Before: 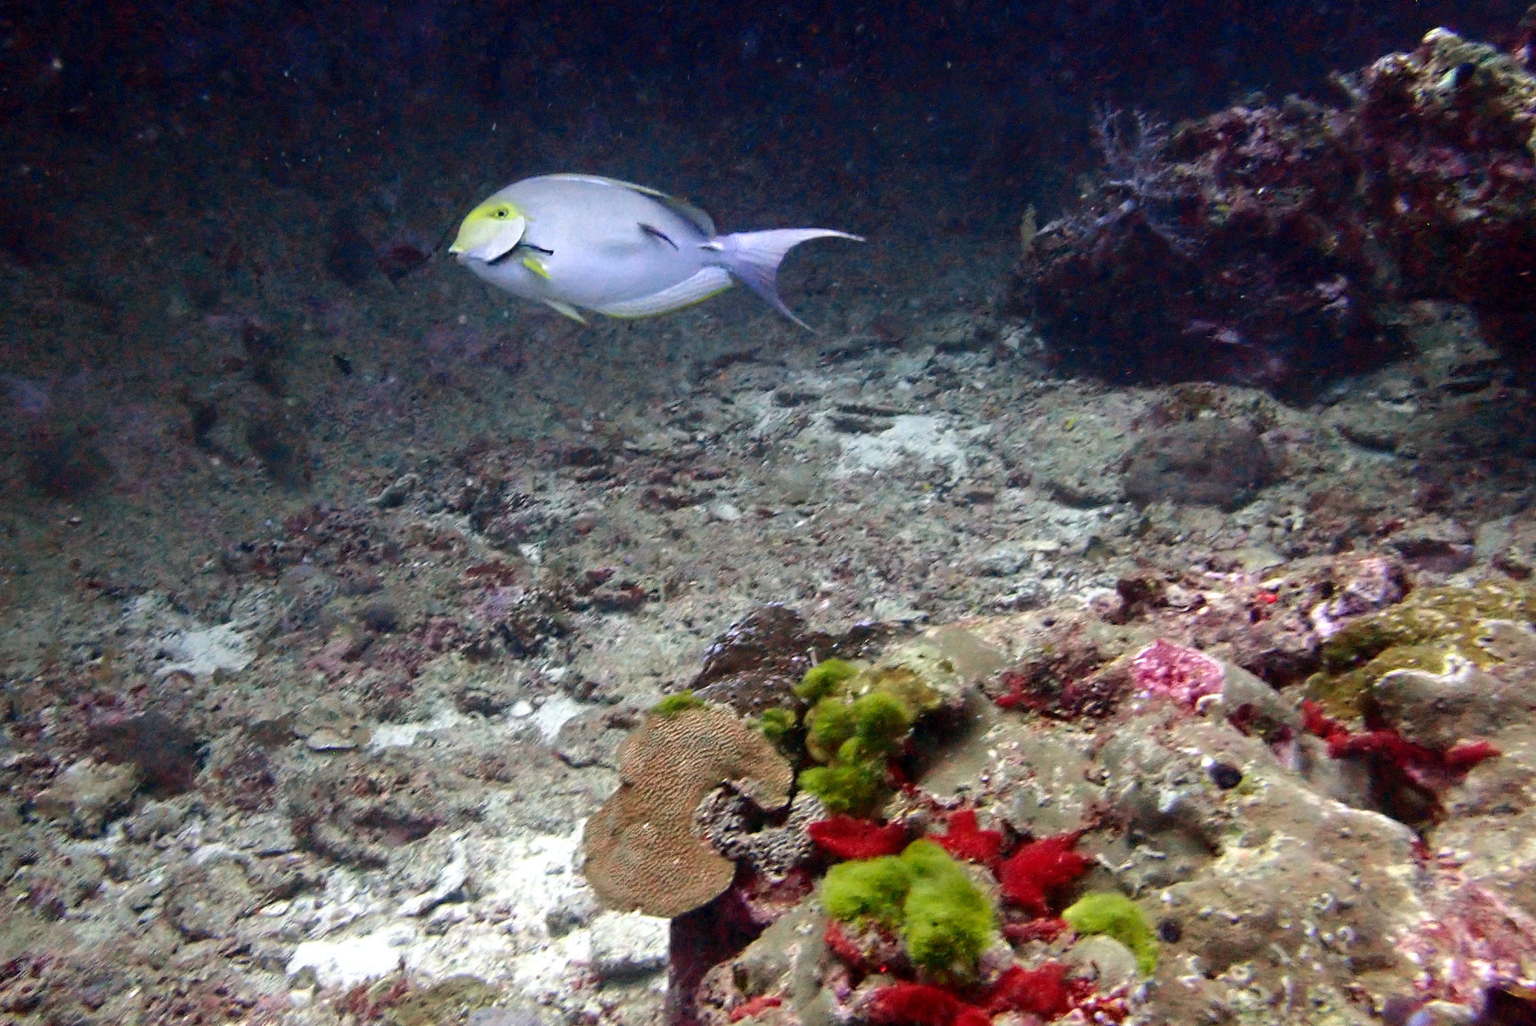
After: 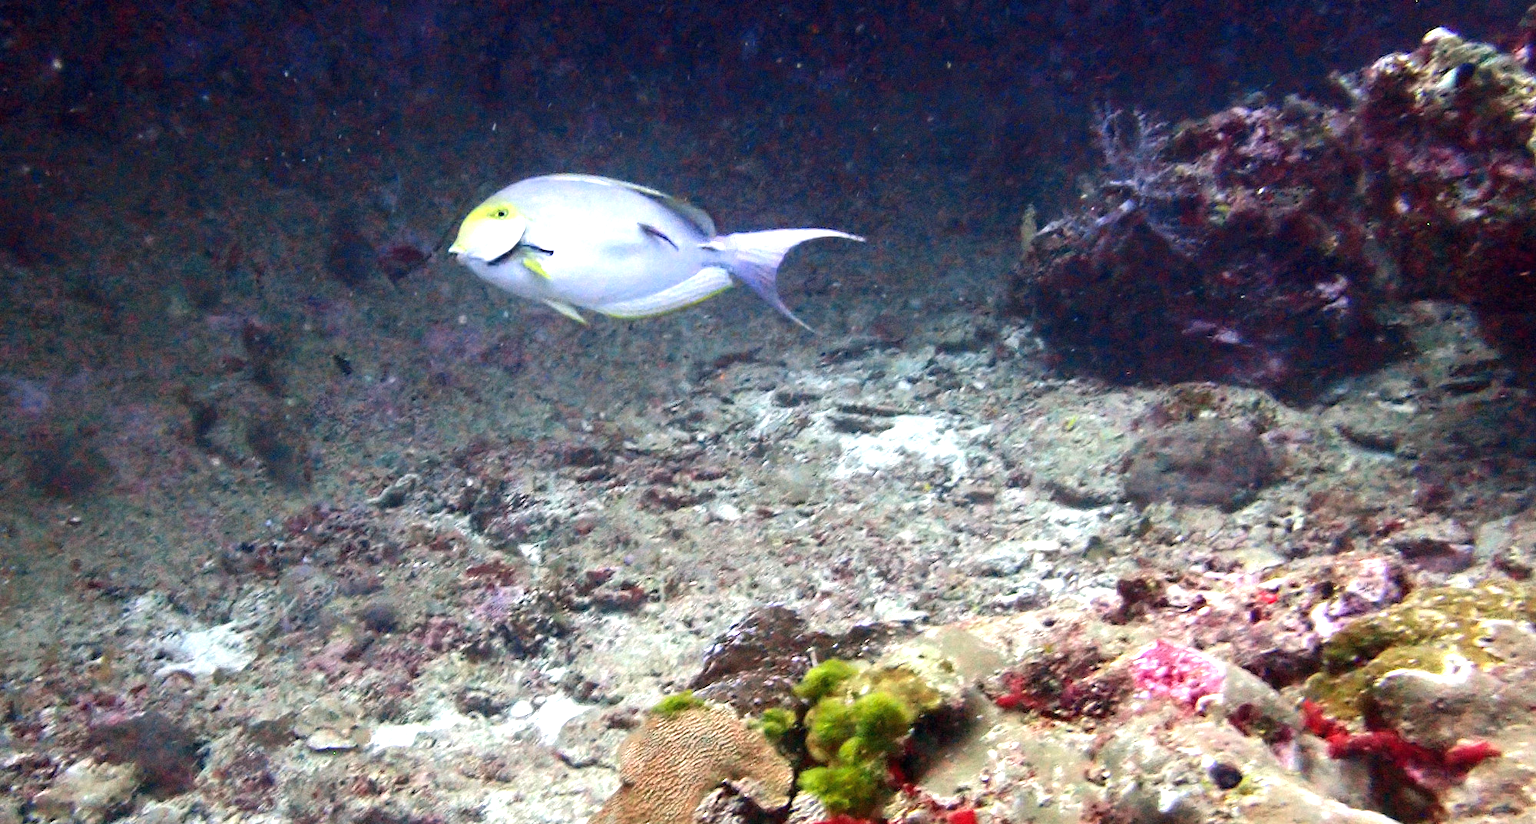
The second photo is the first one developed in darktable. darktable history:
crop: bottom 19.644%
exposure: black level correction 0, exposure 1 EV, compensate exposure bias true, compensate highlight preservation false
